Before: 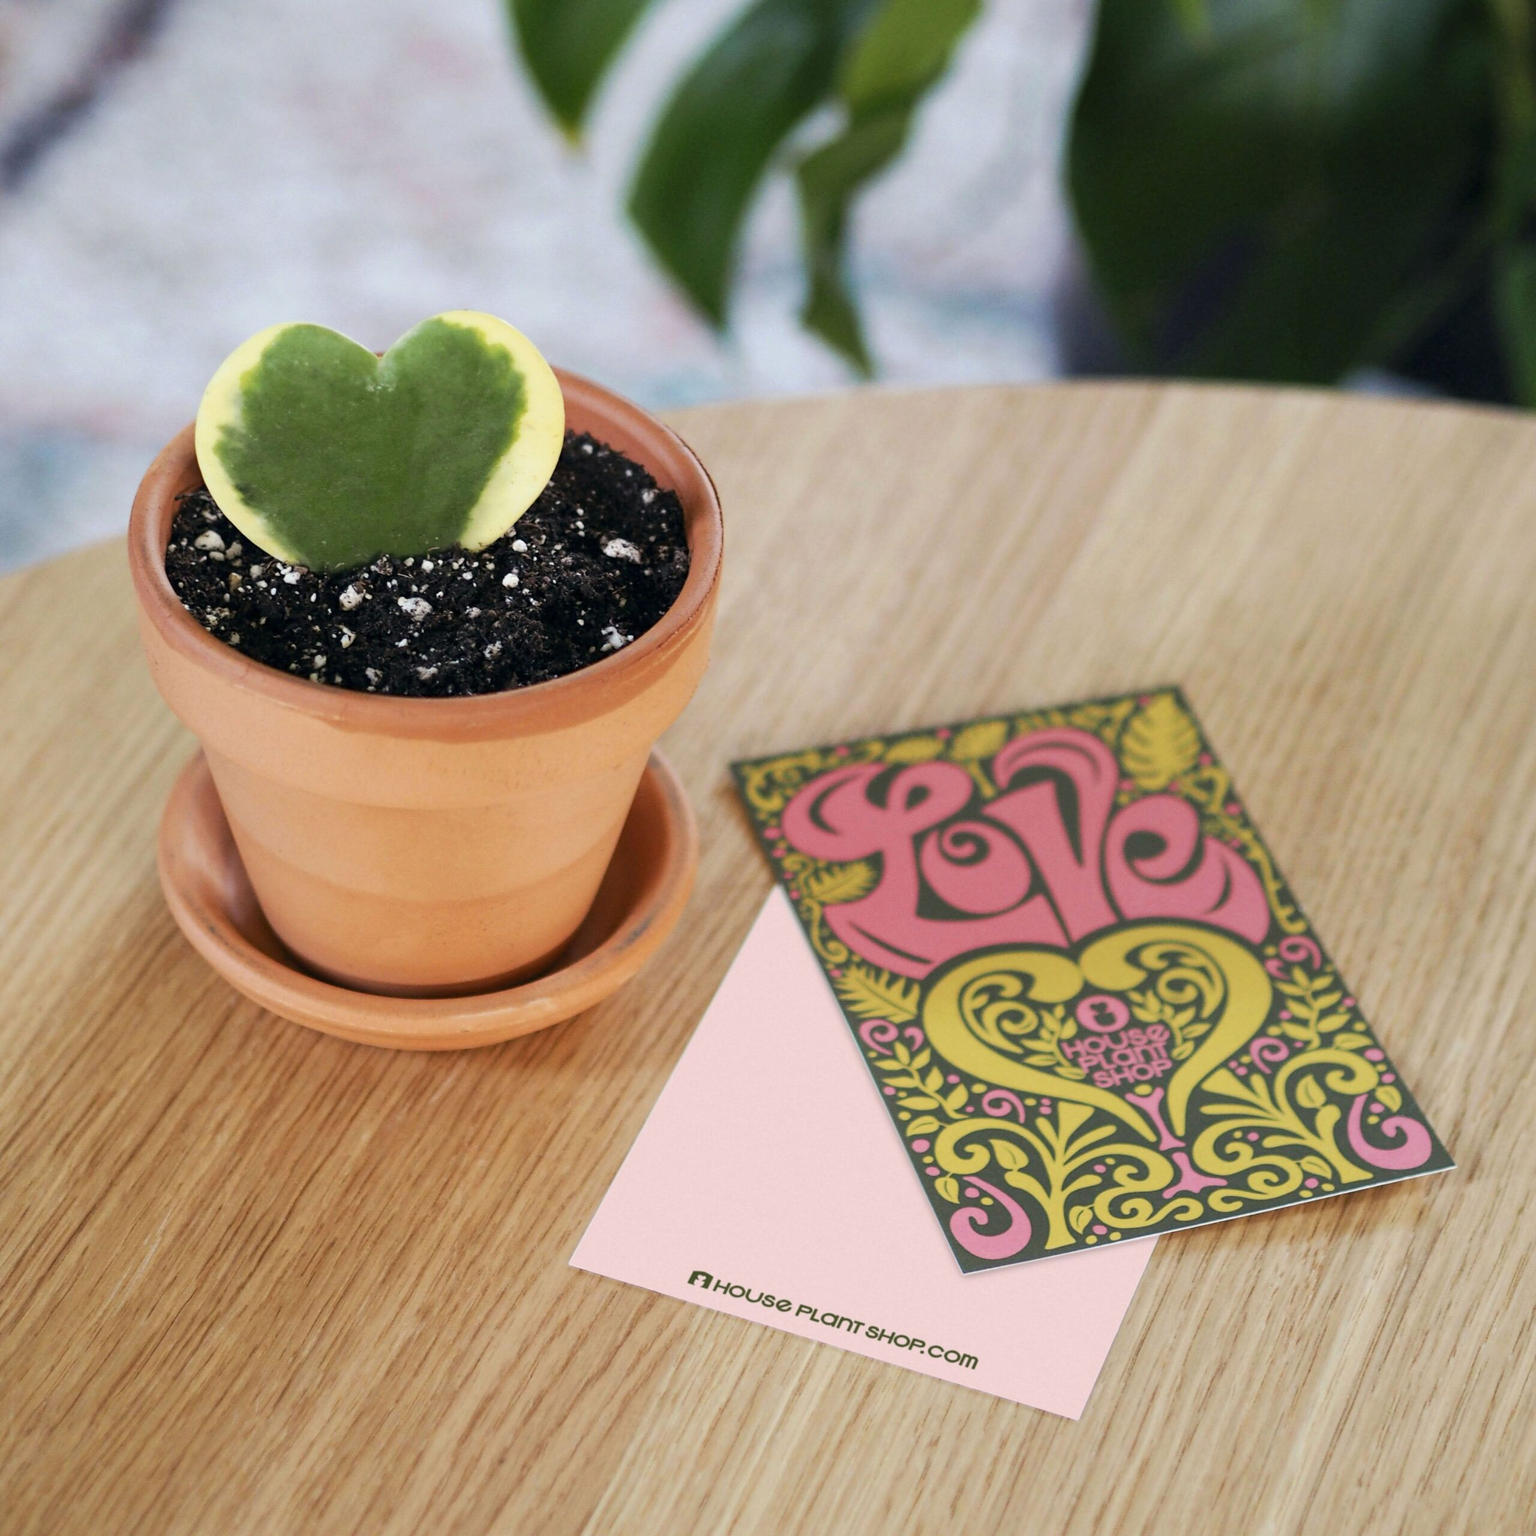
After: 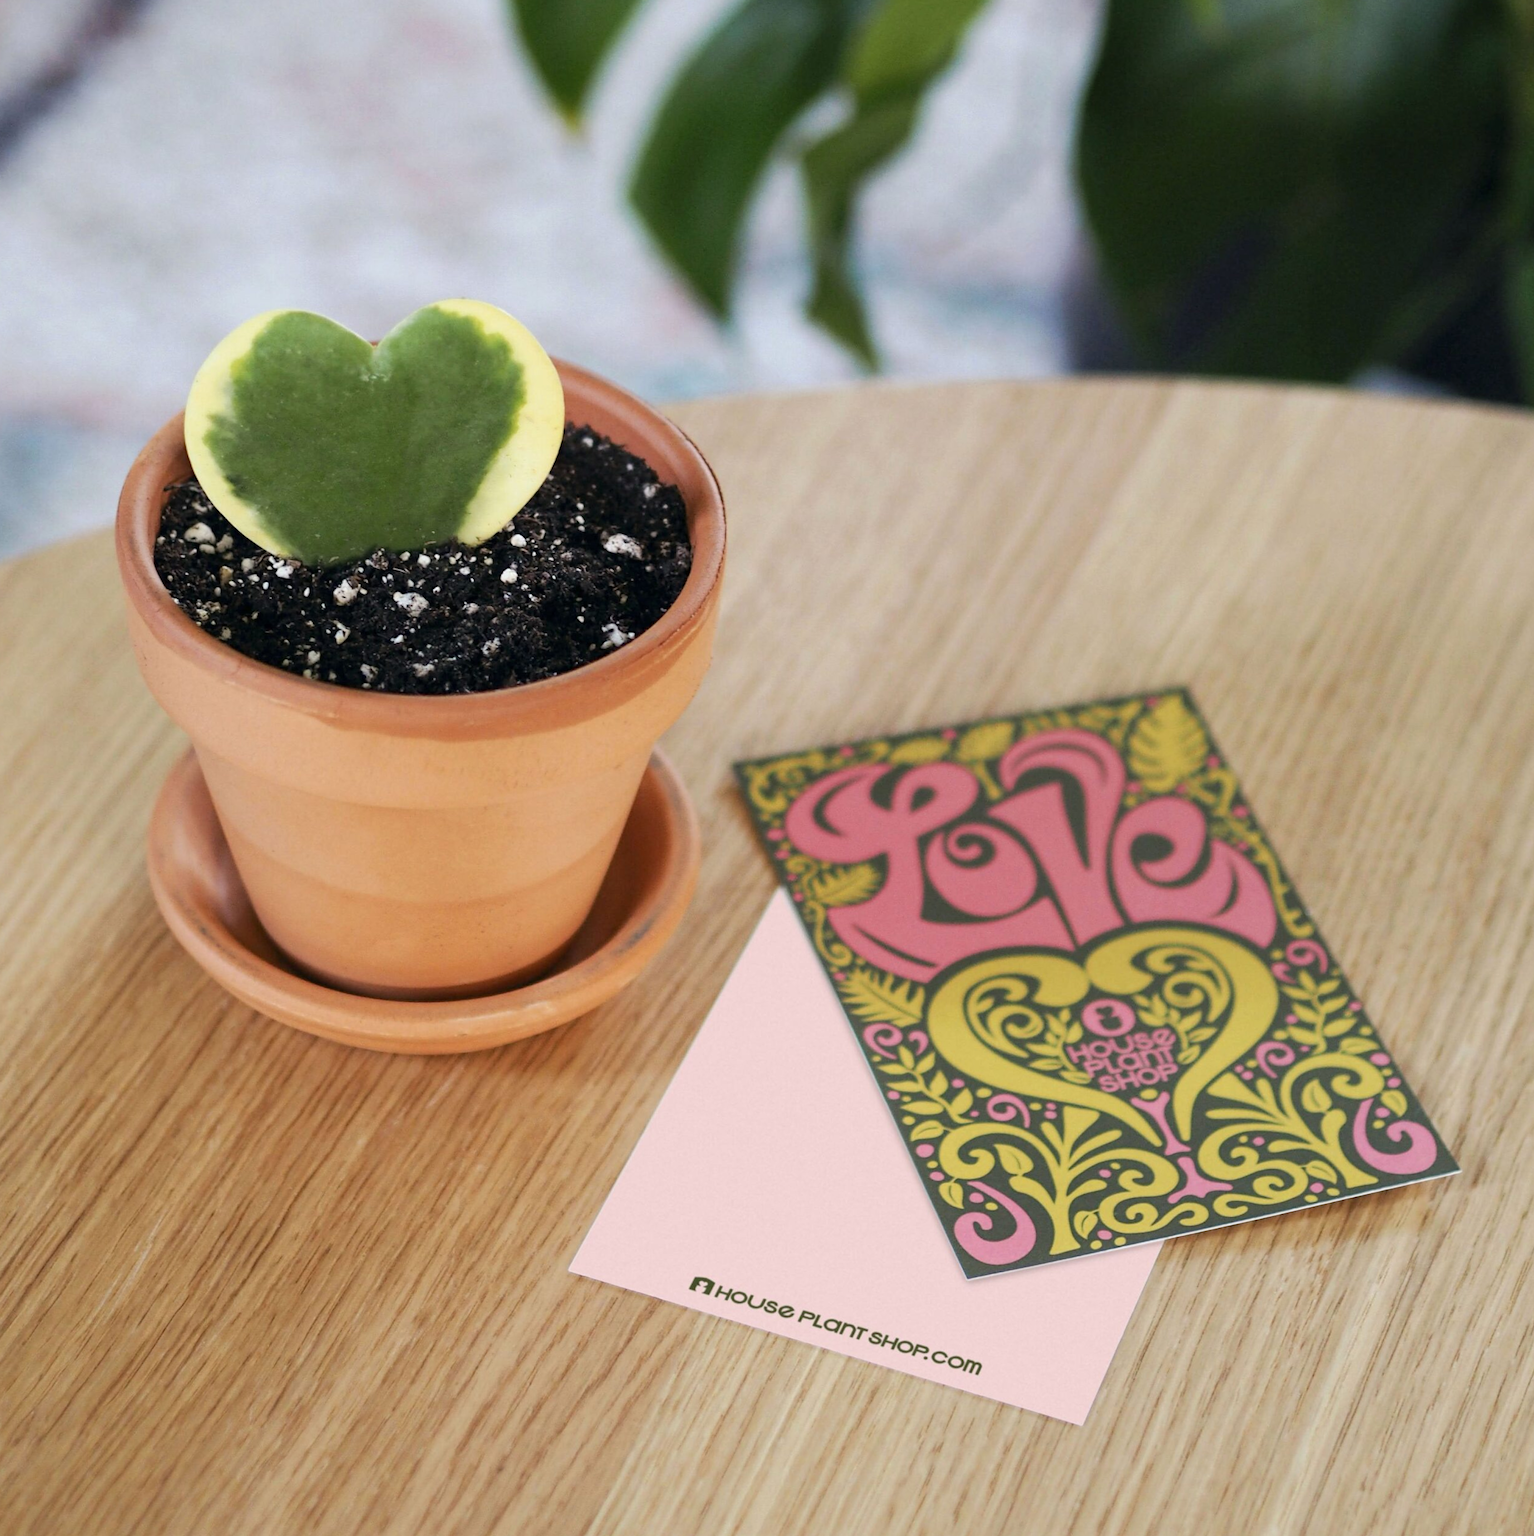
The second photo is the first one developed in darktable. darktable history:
crop and rotate: left 0.614%, top 0.179%, bottom 0.309%
rotate and perspective: rotation 0.174°, lens shift (vertical) 0.013, lens shift (horizontal) 0.019, shear 0.001, automatic cropping original format, crop left 0.007, crop right 0.991, crop top 0.016, crop bottom 0.997
